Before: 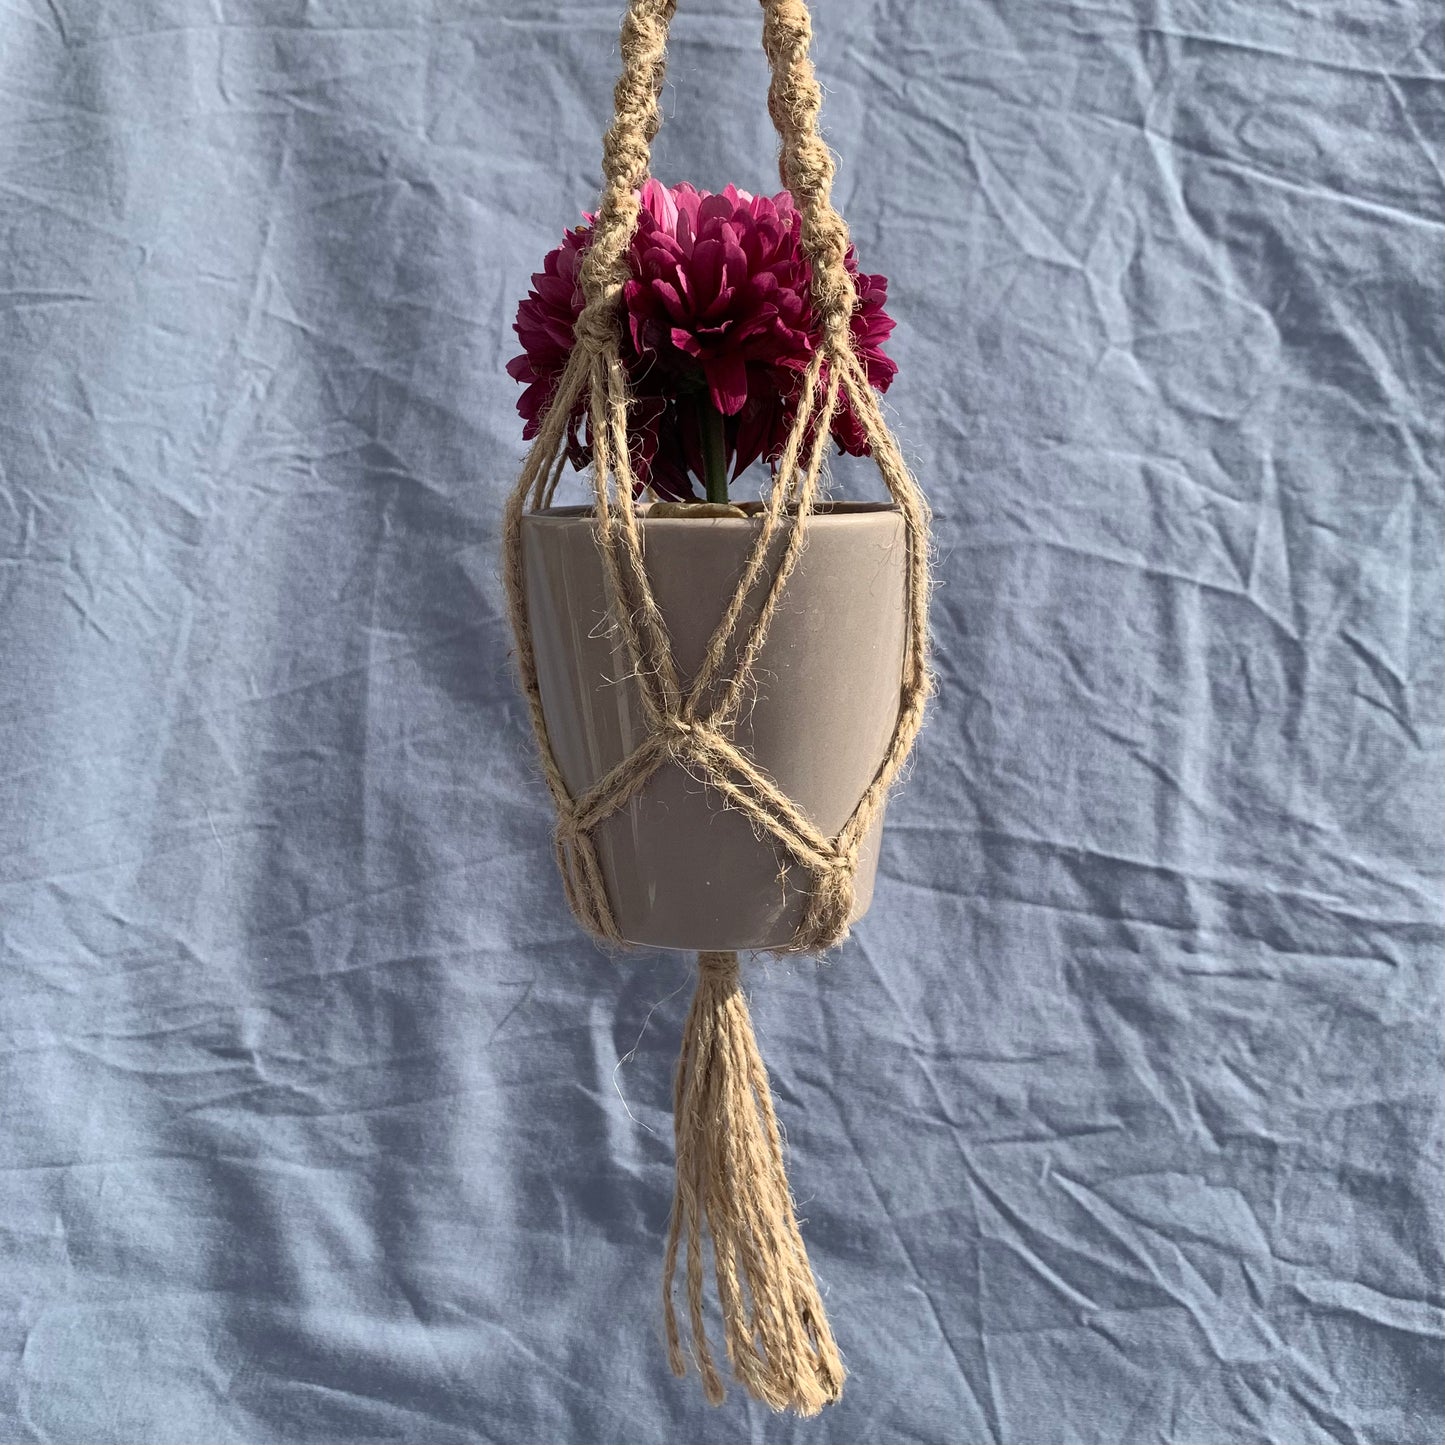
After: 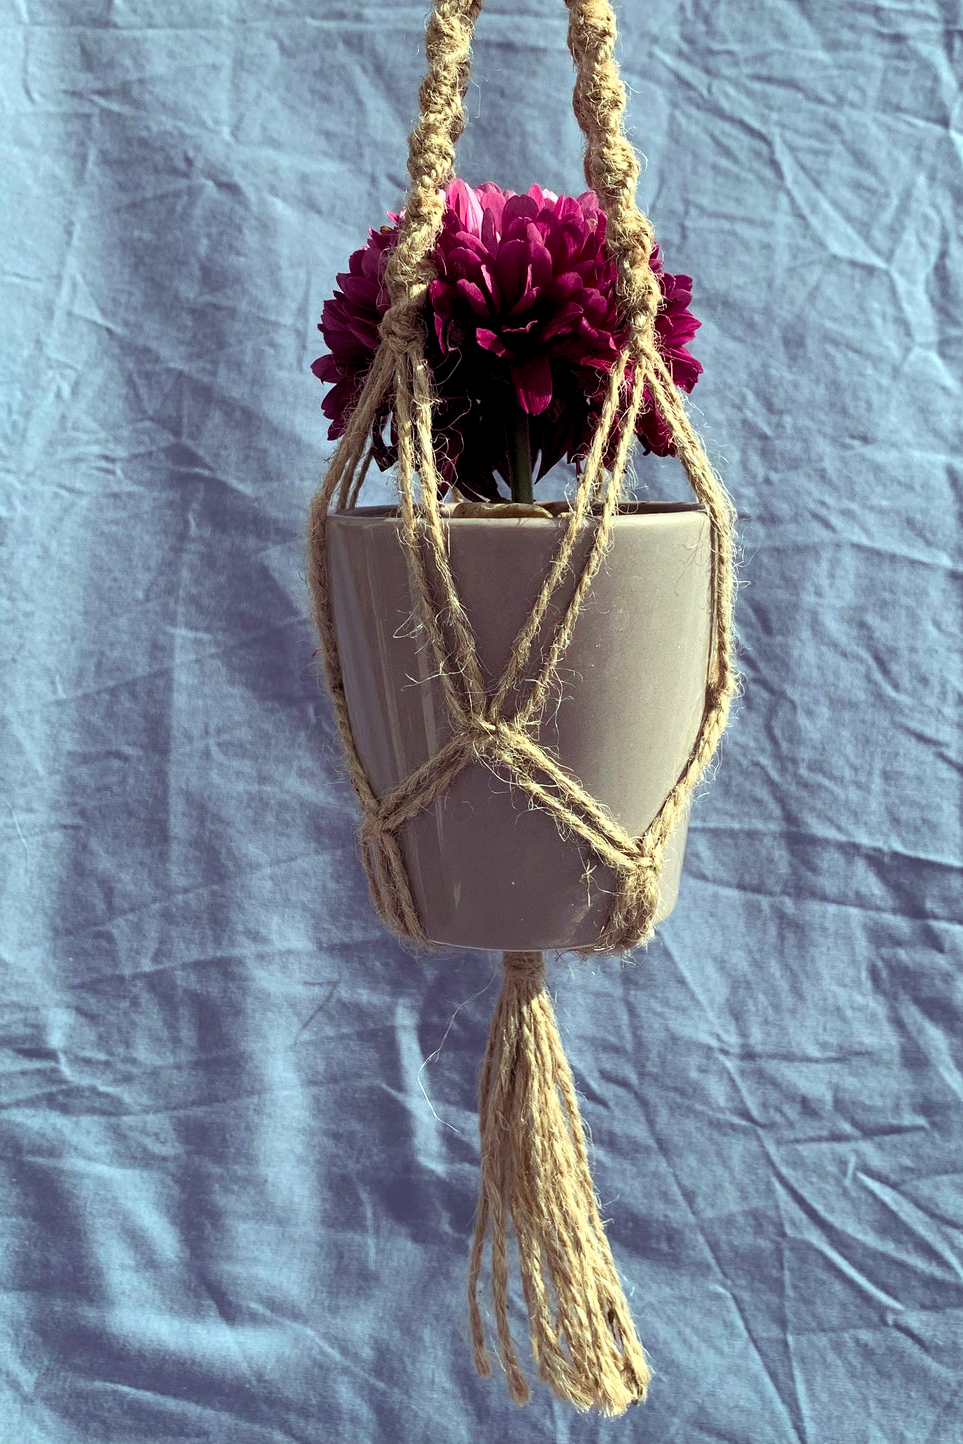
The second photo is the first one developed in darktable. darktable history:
crop and rotate: left 13.537%, right 19.796%
color balance rgb: shadows lift › luminance 0.49%, shadows lift › chroma 6.83%, shadows lift › hue 300.29°, power › hue 208.98°, highlights gain › luminance 20.24%, highlights gain › chroma 2.73%, highlights gain › hue 173.85°, perceptual saturation grading › global saturation 18.05%
levels: levels [0.026, 0.507, 0.987]
